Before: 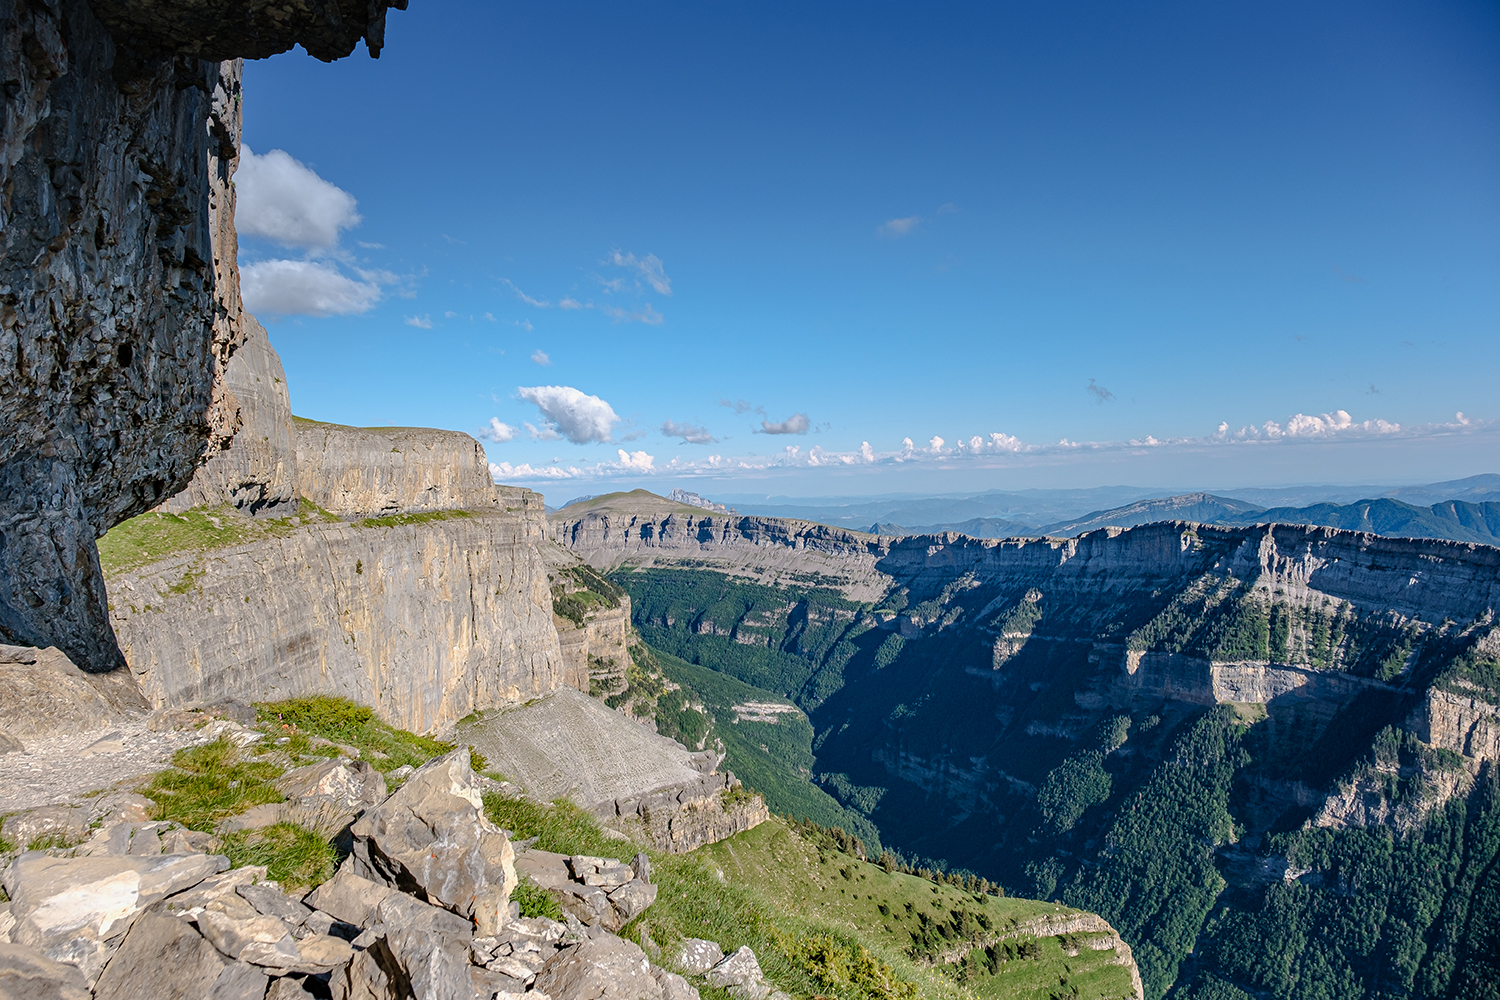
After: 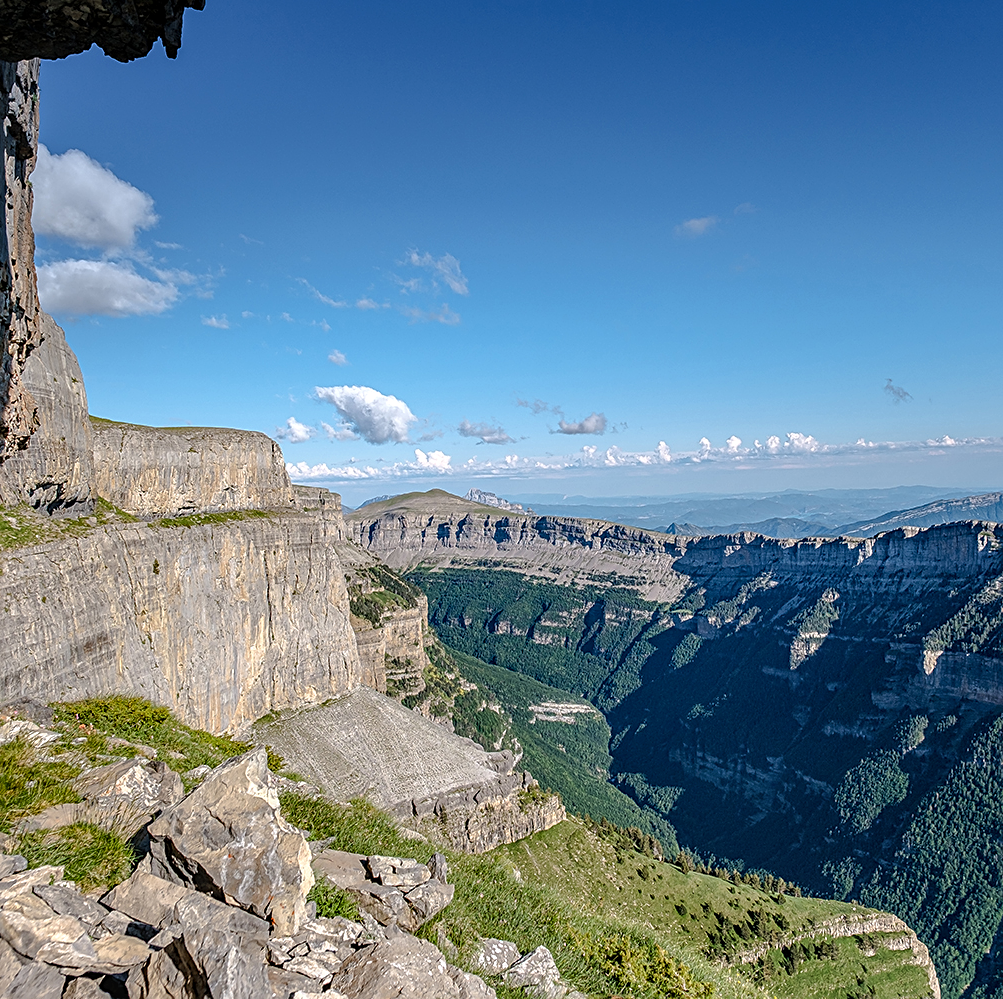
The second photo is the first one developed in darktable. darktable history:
crop and rotate: left 13.571%, right 19.527%
sharpen: on, module defaults
local contrast: highlights 56%, shadows 51%, detail 130%, midtone range 0.457
